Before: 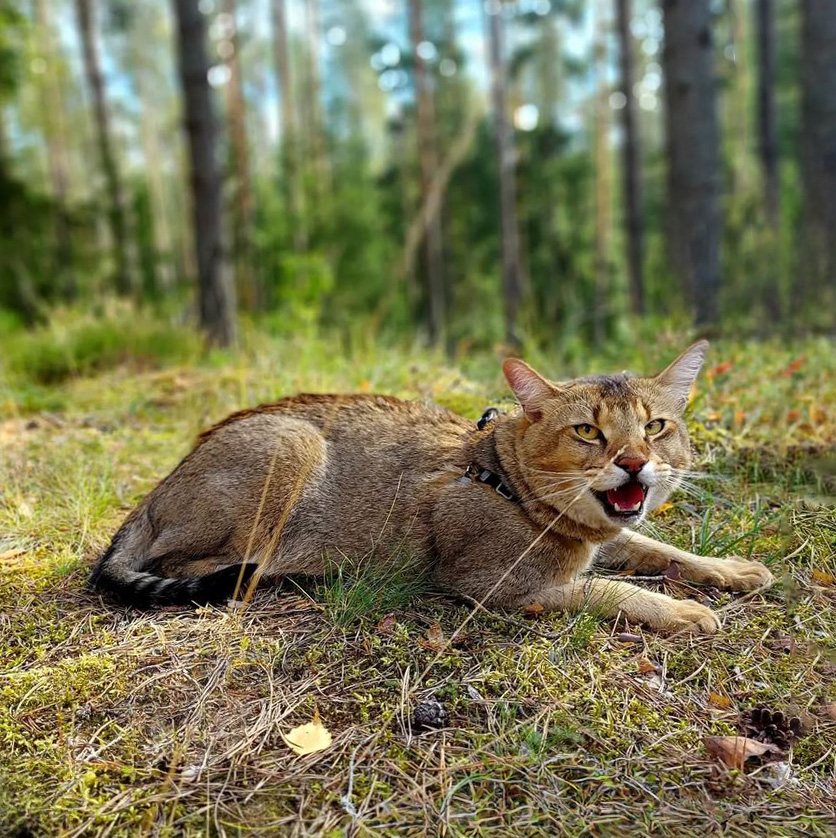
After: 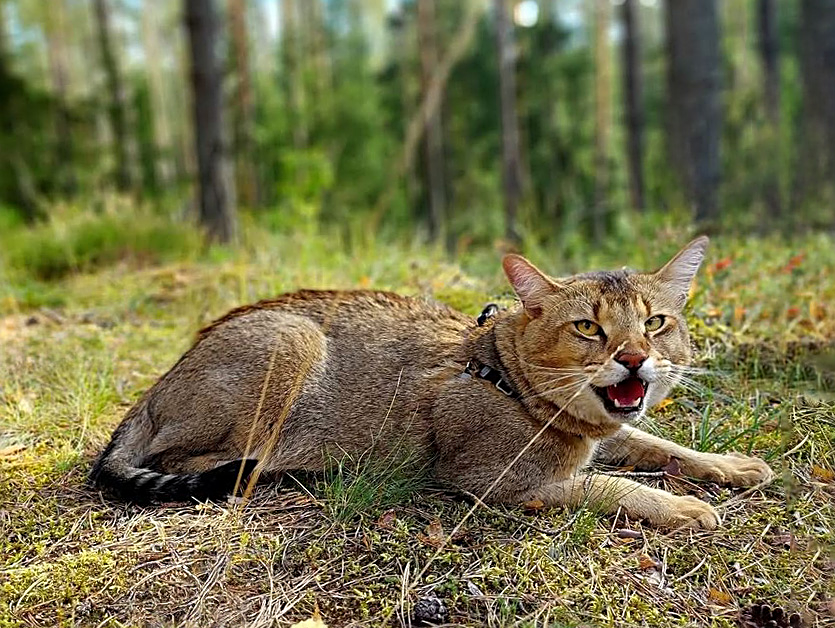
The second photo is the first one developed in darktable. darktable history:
crop and rotate: top 12.5%, bottom 12.5%
sharpen: on, module defaults
